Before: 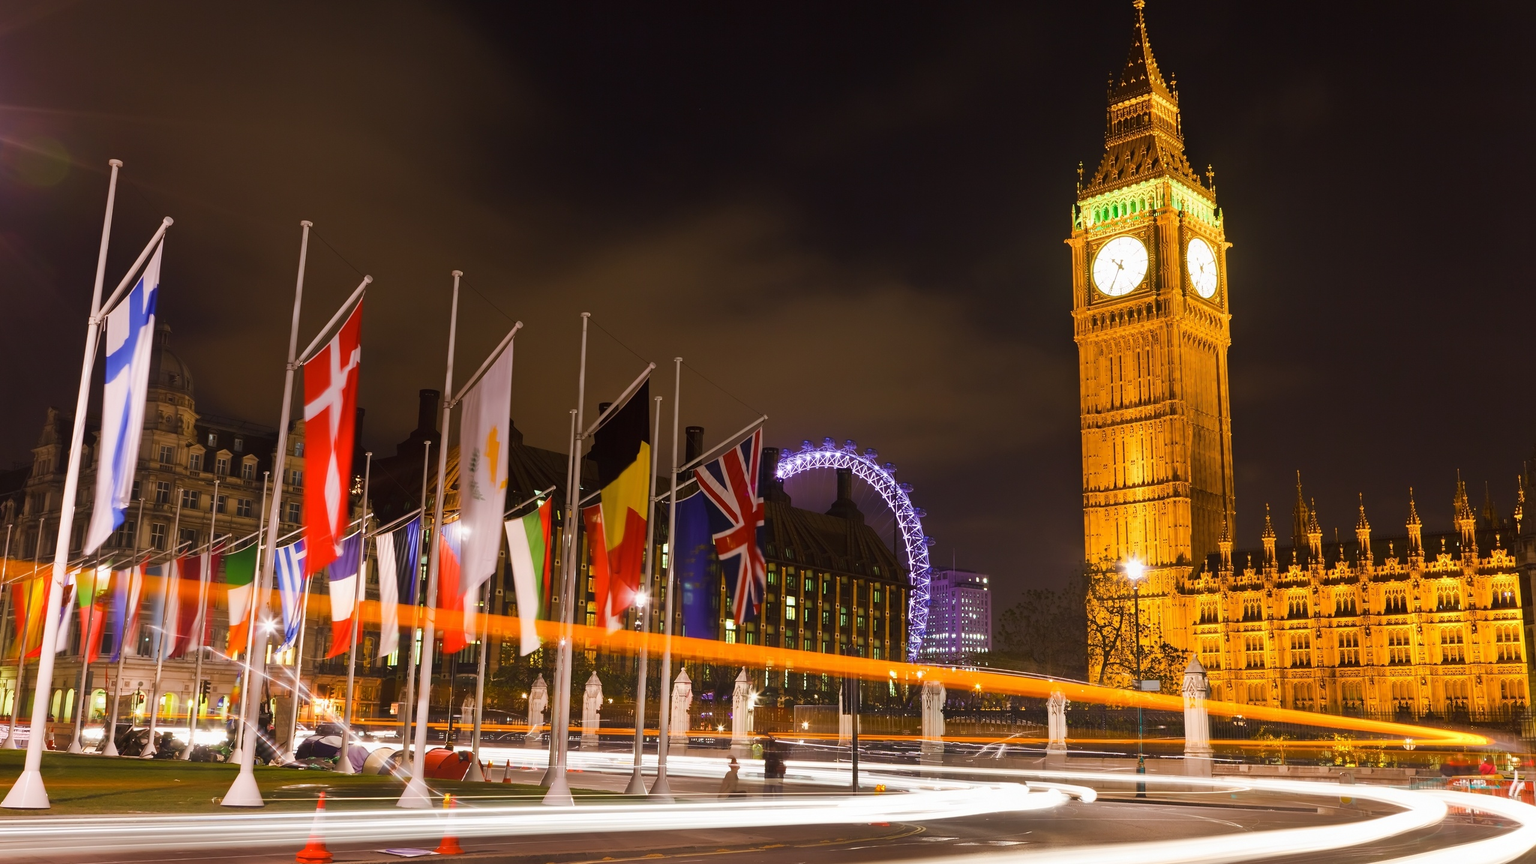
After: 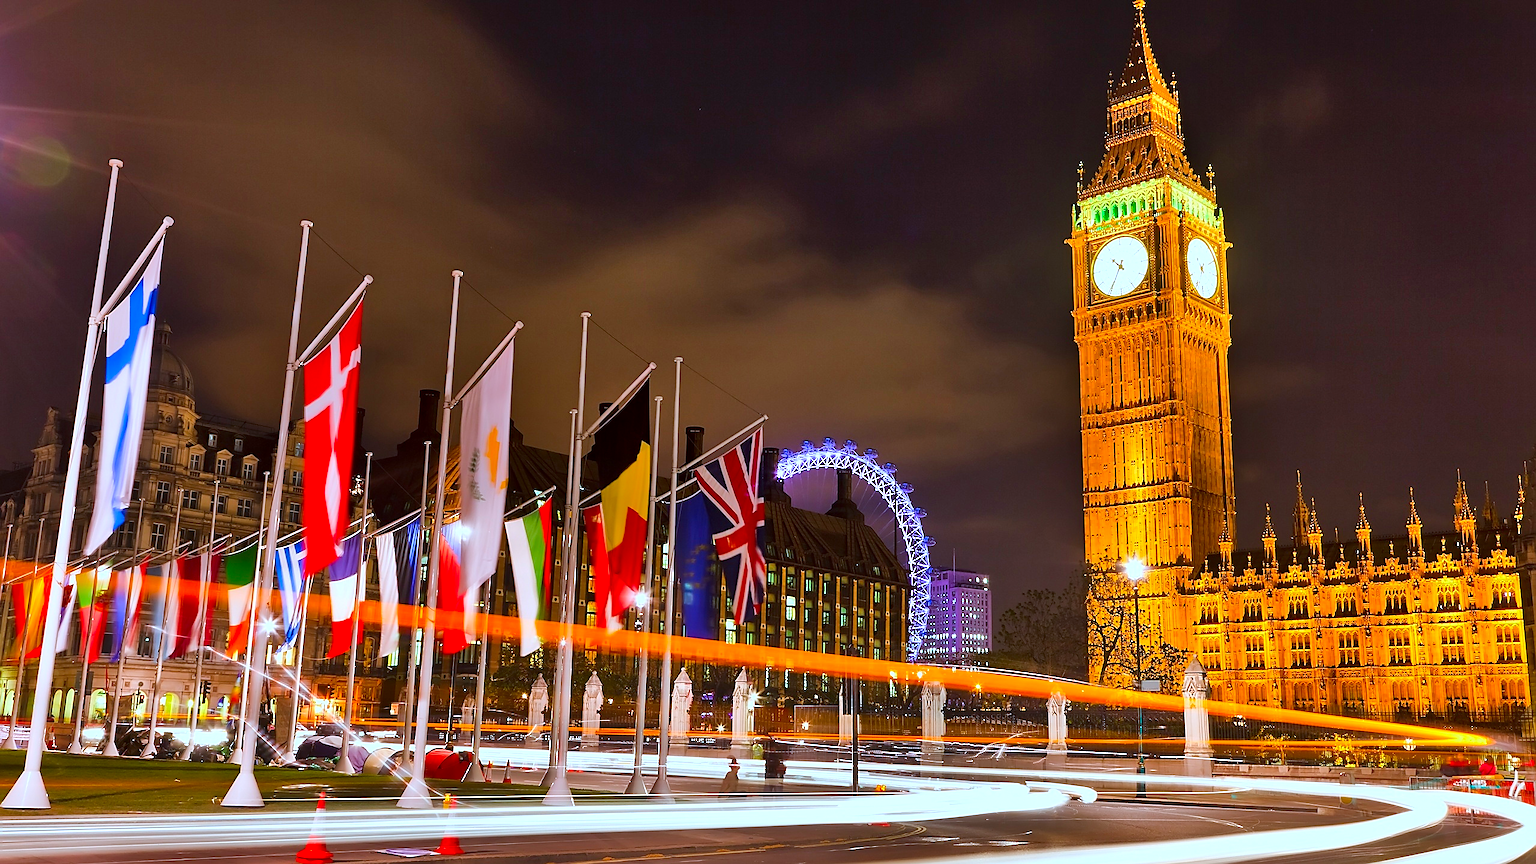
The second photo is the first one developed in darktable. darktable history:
contrast brightness saturation: saturation 0.508
sharpen: radius 1.394, amount 1.266, threshold 0.798
shadows and highlights: white point adjustment 1.06, soften with gaussian
color correction: highlights a* -8.83, highlights b* -22.47
local contrast: mode bilateral grid, contrast 20, coarseness 50, detail 150%, midtone range 0.2
